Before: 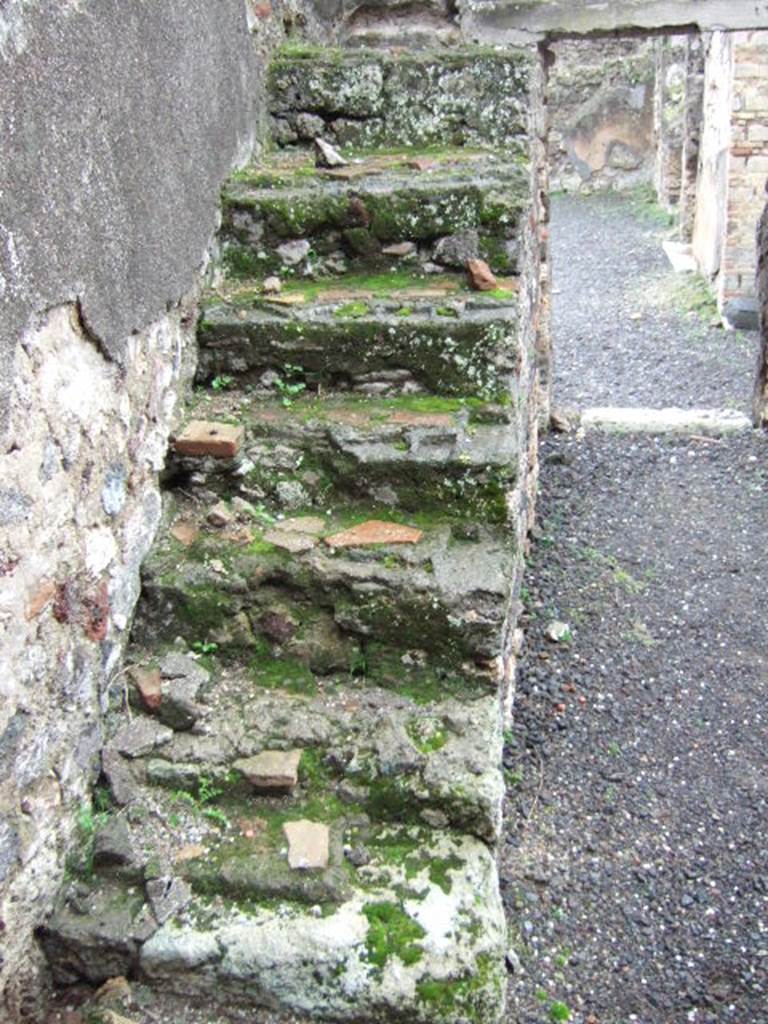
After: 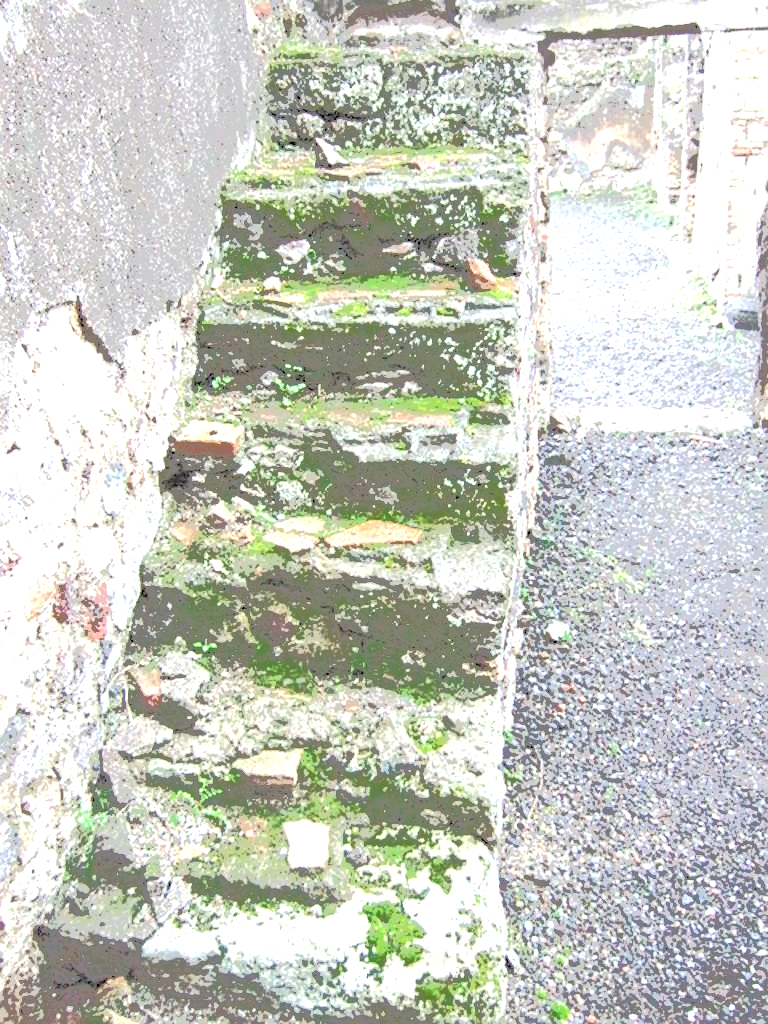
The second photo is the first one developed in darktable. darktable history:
exposure: exposure 1.001 EV, compensate exposure bias true, compensate highlight preservation false
sharpen: on, module defaults
tone curve: curves: ch0 [(0, 0) (0.003, 0.011) (0.011, 0.043) (0.025, 0.133) (0.044, 0.226) (0.069, 0.303) (0.1, 0.371) (0.136, 0.429) (0.177, 0.482) (0.224, 0.516) (0.277, 0.539) (0.335, 0.535) (0.399, 0.517) (0.468, 0.498) (0.543, 0.523) (0.623, 0.655) (0.709, 0.83) (0.801, 0.827) (0.898, 0.89) (1, 1)], color space Lab, independent channels, preserve colors none
